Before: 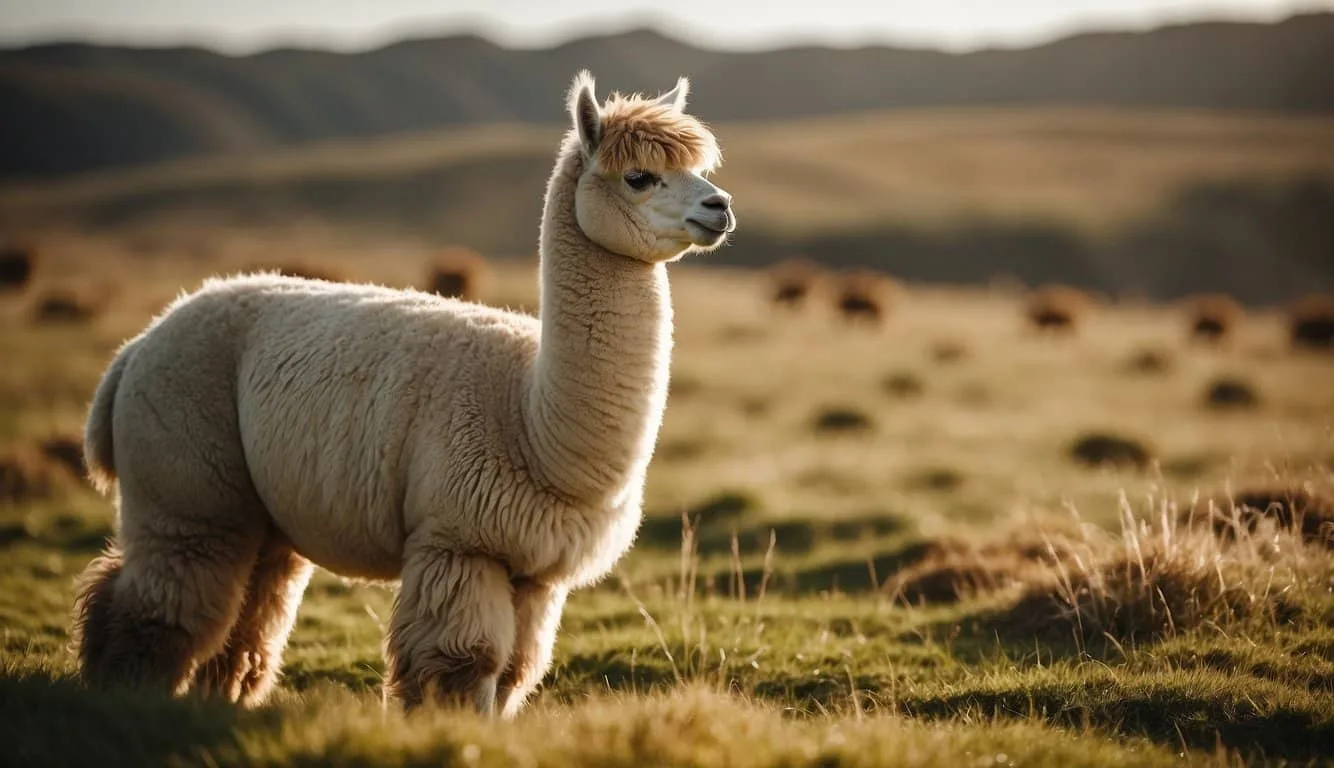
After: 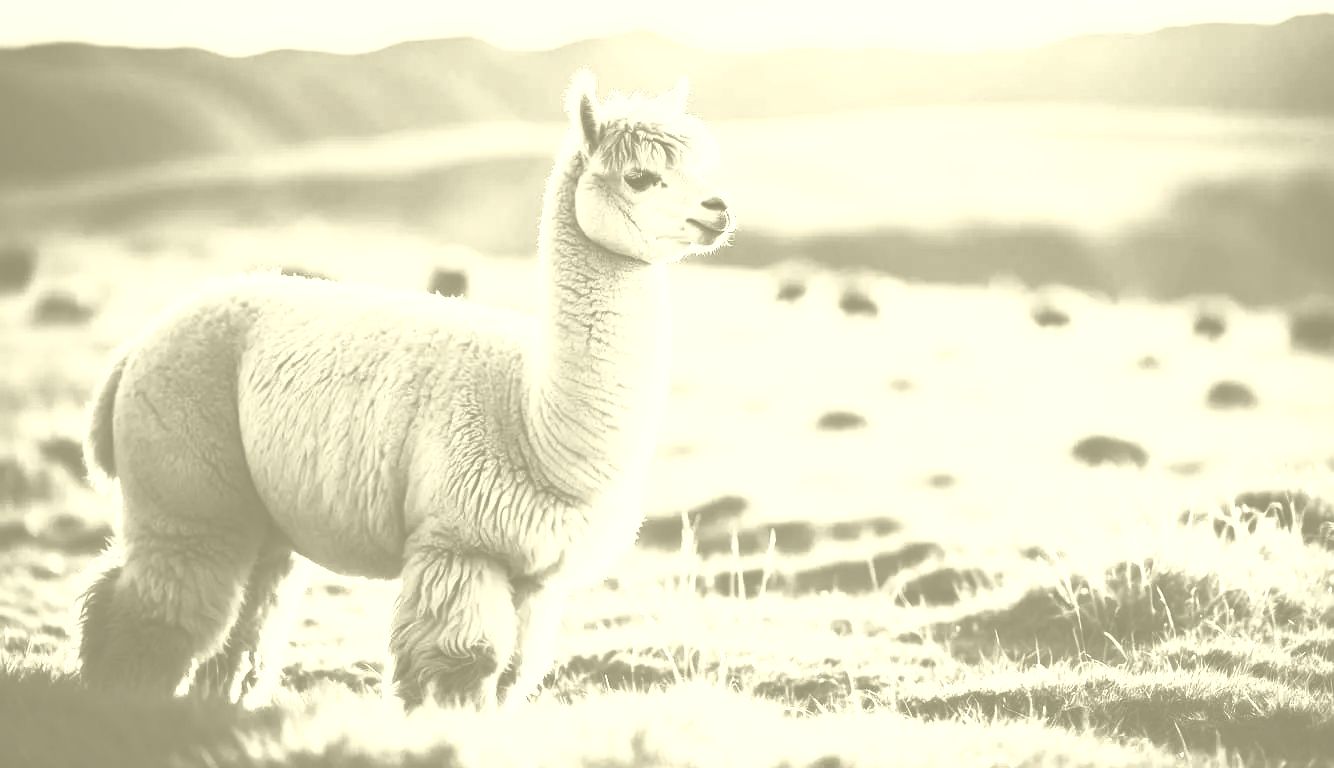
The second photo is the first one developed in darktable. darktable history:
colorize: hue 43.2°, saturation 40%, version 1
exposure: black level correction 0, exposure 1 EV, compensate exposure bias true, compensate highlight preservation false
white balance: emerald 1
contrast brightness saturation: contrast 0.62, brightness 0.34, saturation 0.14
